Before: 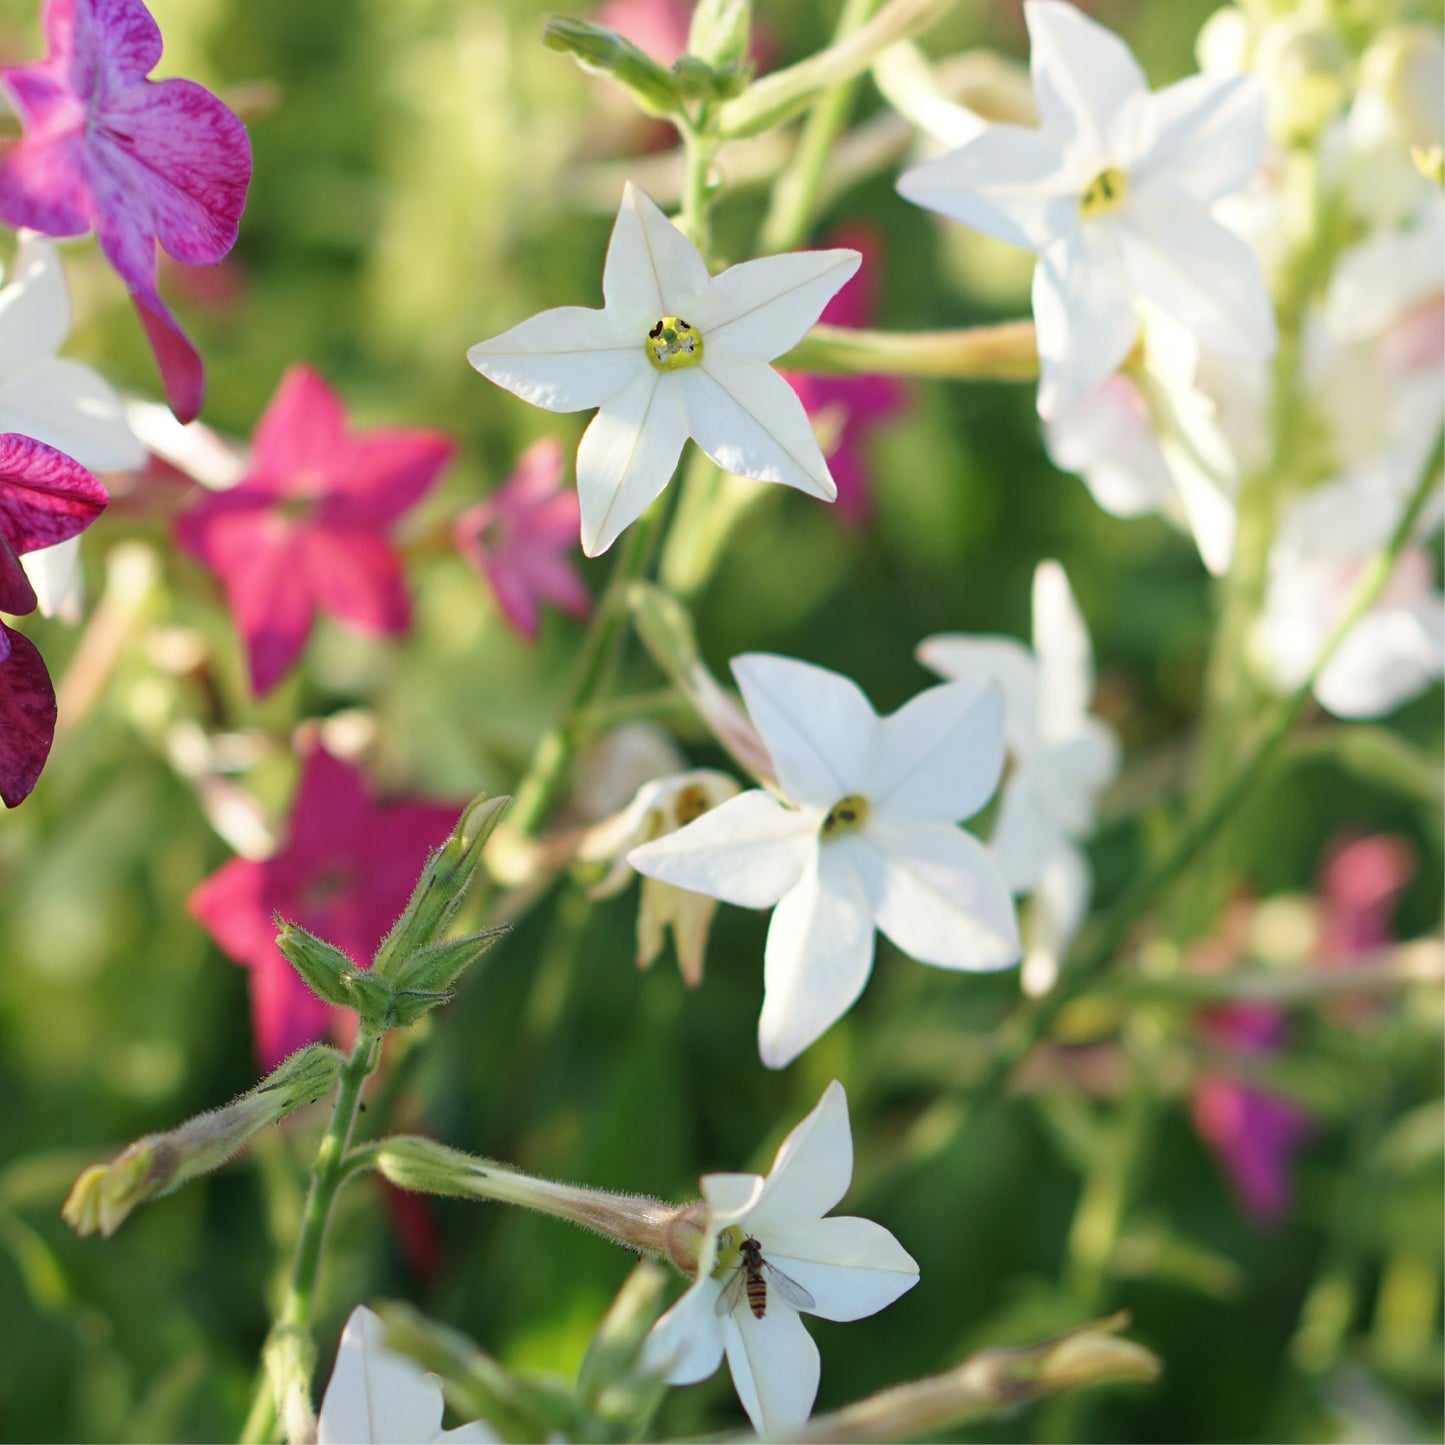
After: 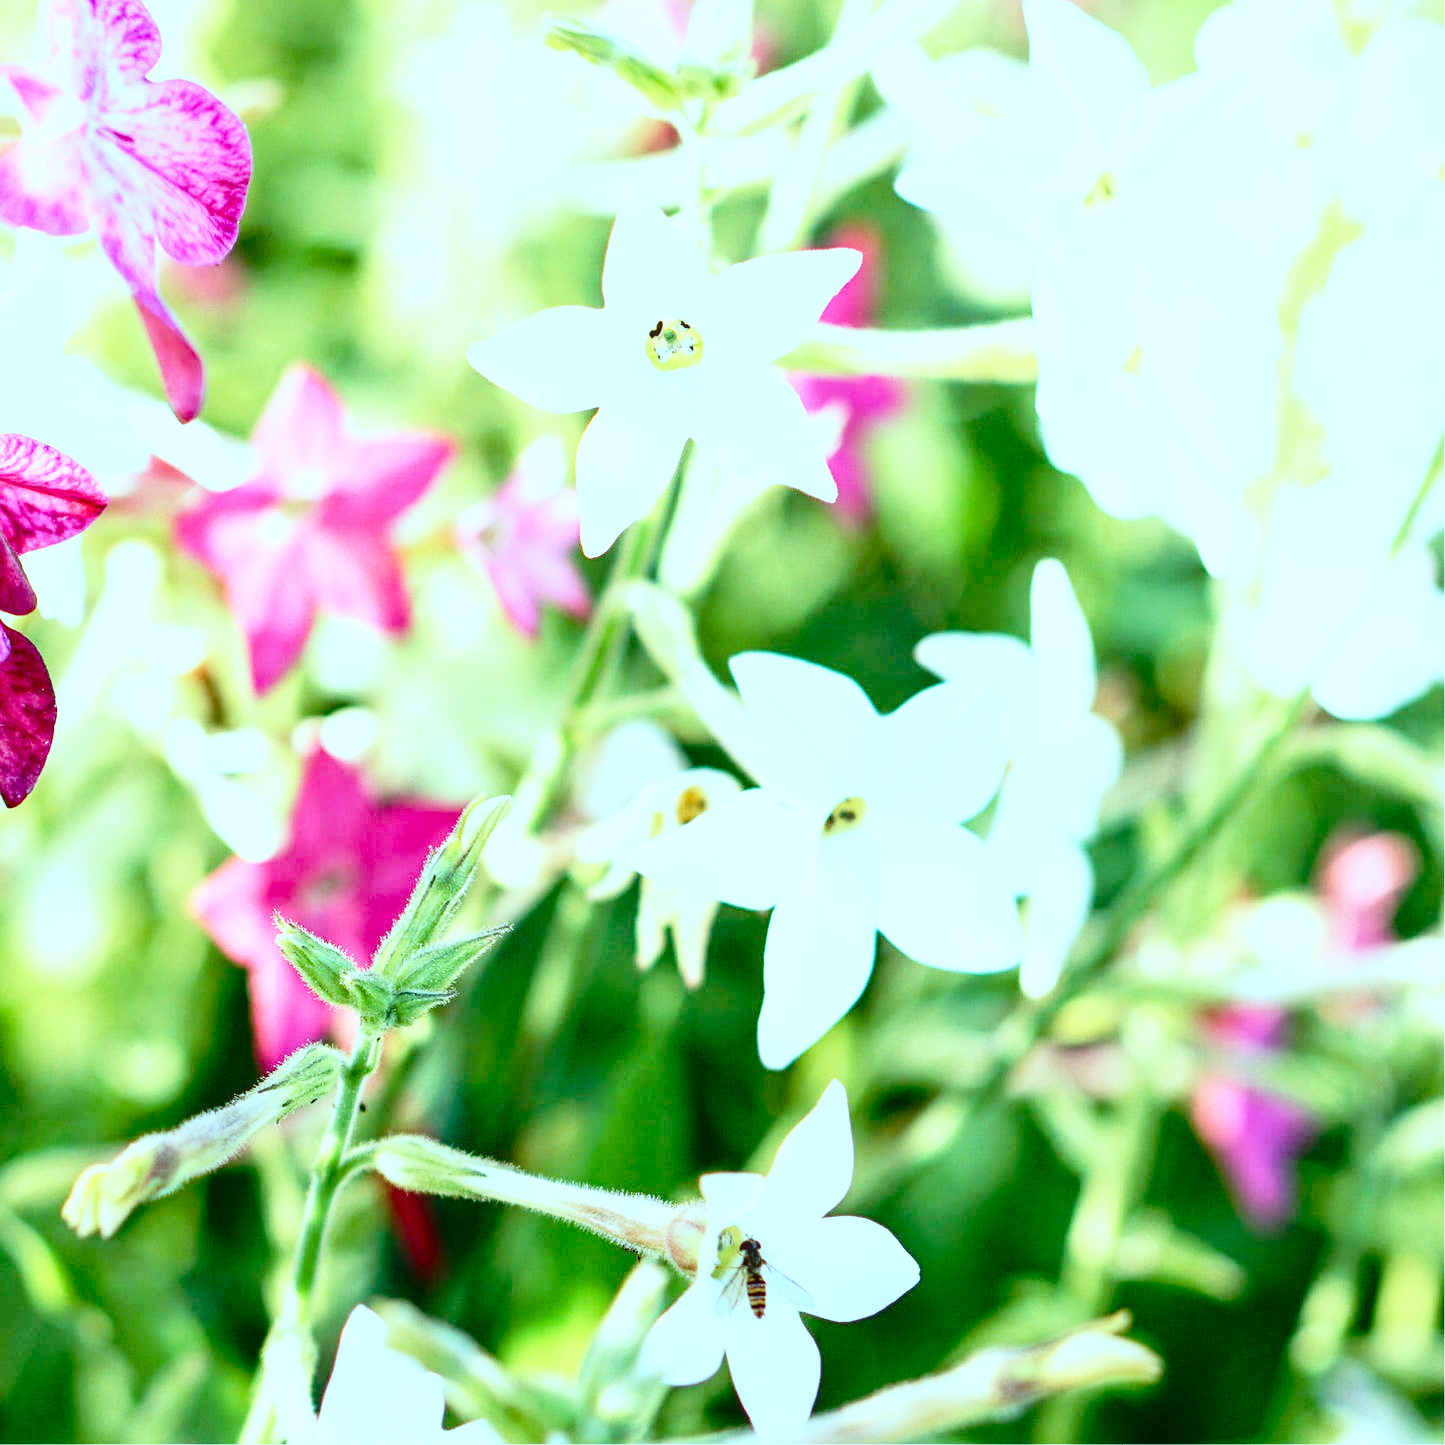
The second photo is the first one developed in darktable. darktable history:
local contrast: on, module defaults
base curve: curves: ch0 [(0, 0) (0.032, 0.037) (0.105, 0.228) (0.435, 0.76) (0.856, 0.983) (1, 1)], preserve colors none
exposure: exposure 1.139 EV, compensate highlight preservation false
color correction: highlights a* -12.13, highlights b* -15.56
contrast brightness saturation: contrast 0.194, brightness -0.222, saturation 0.106
